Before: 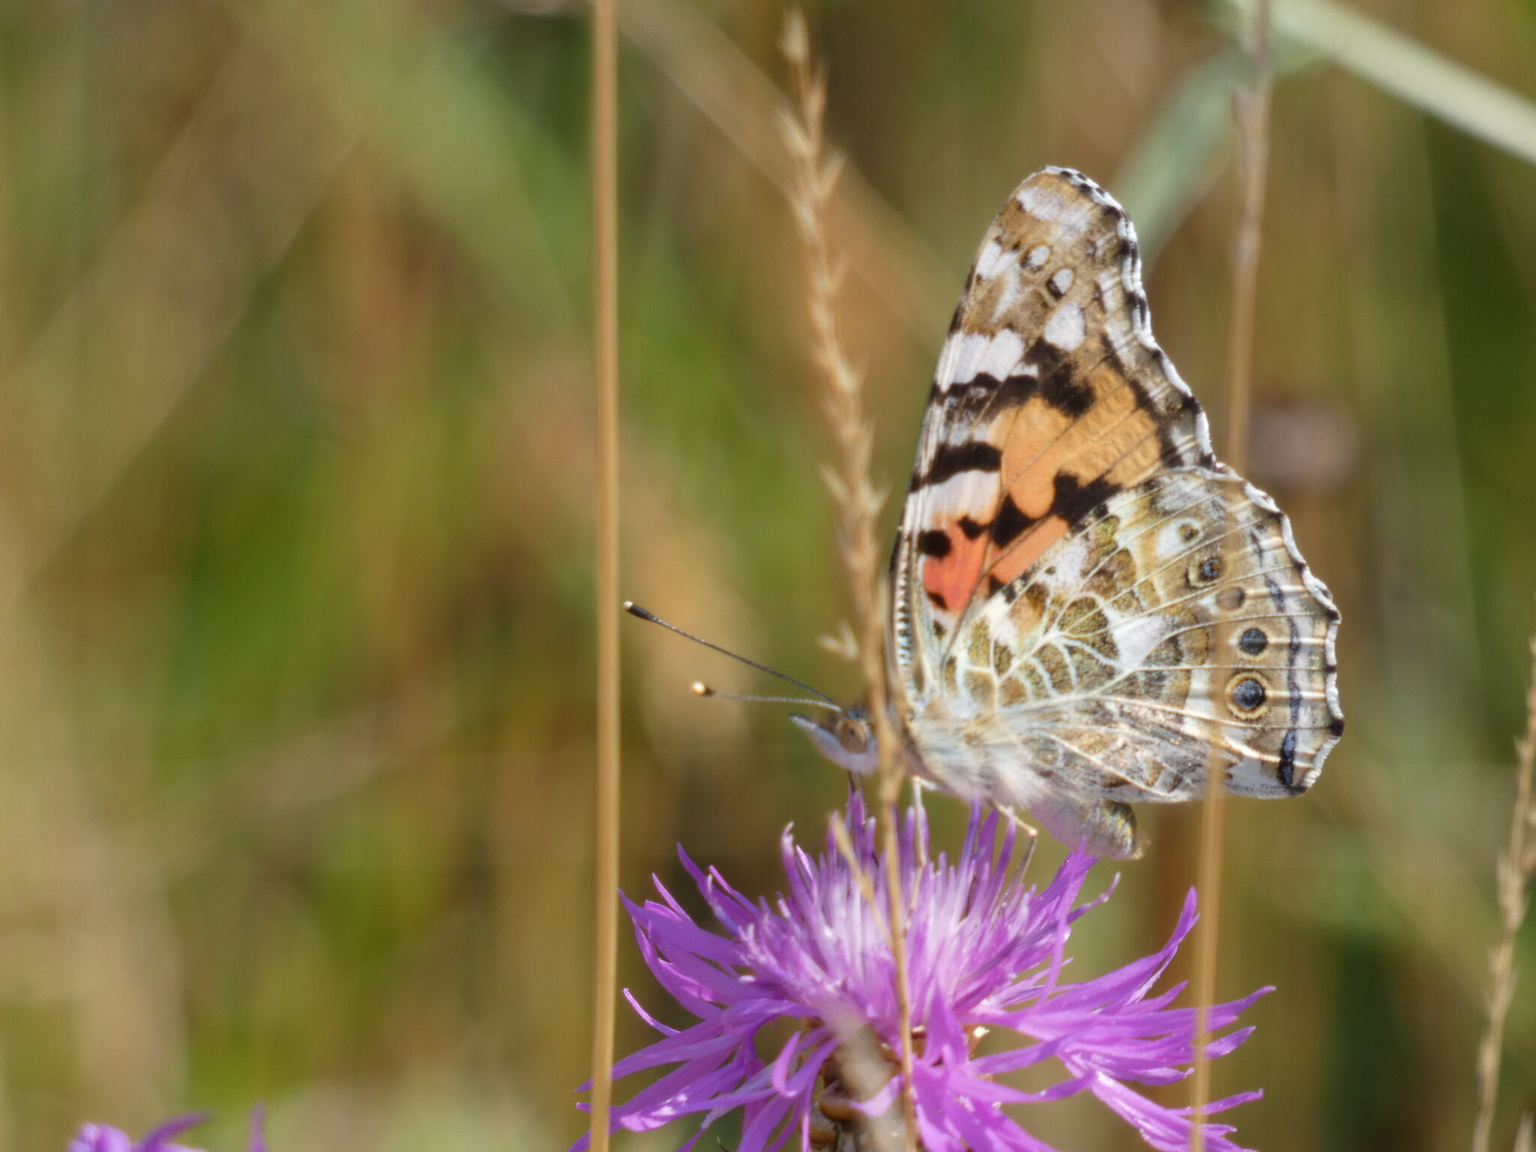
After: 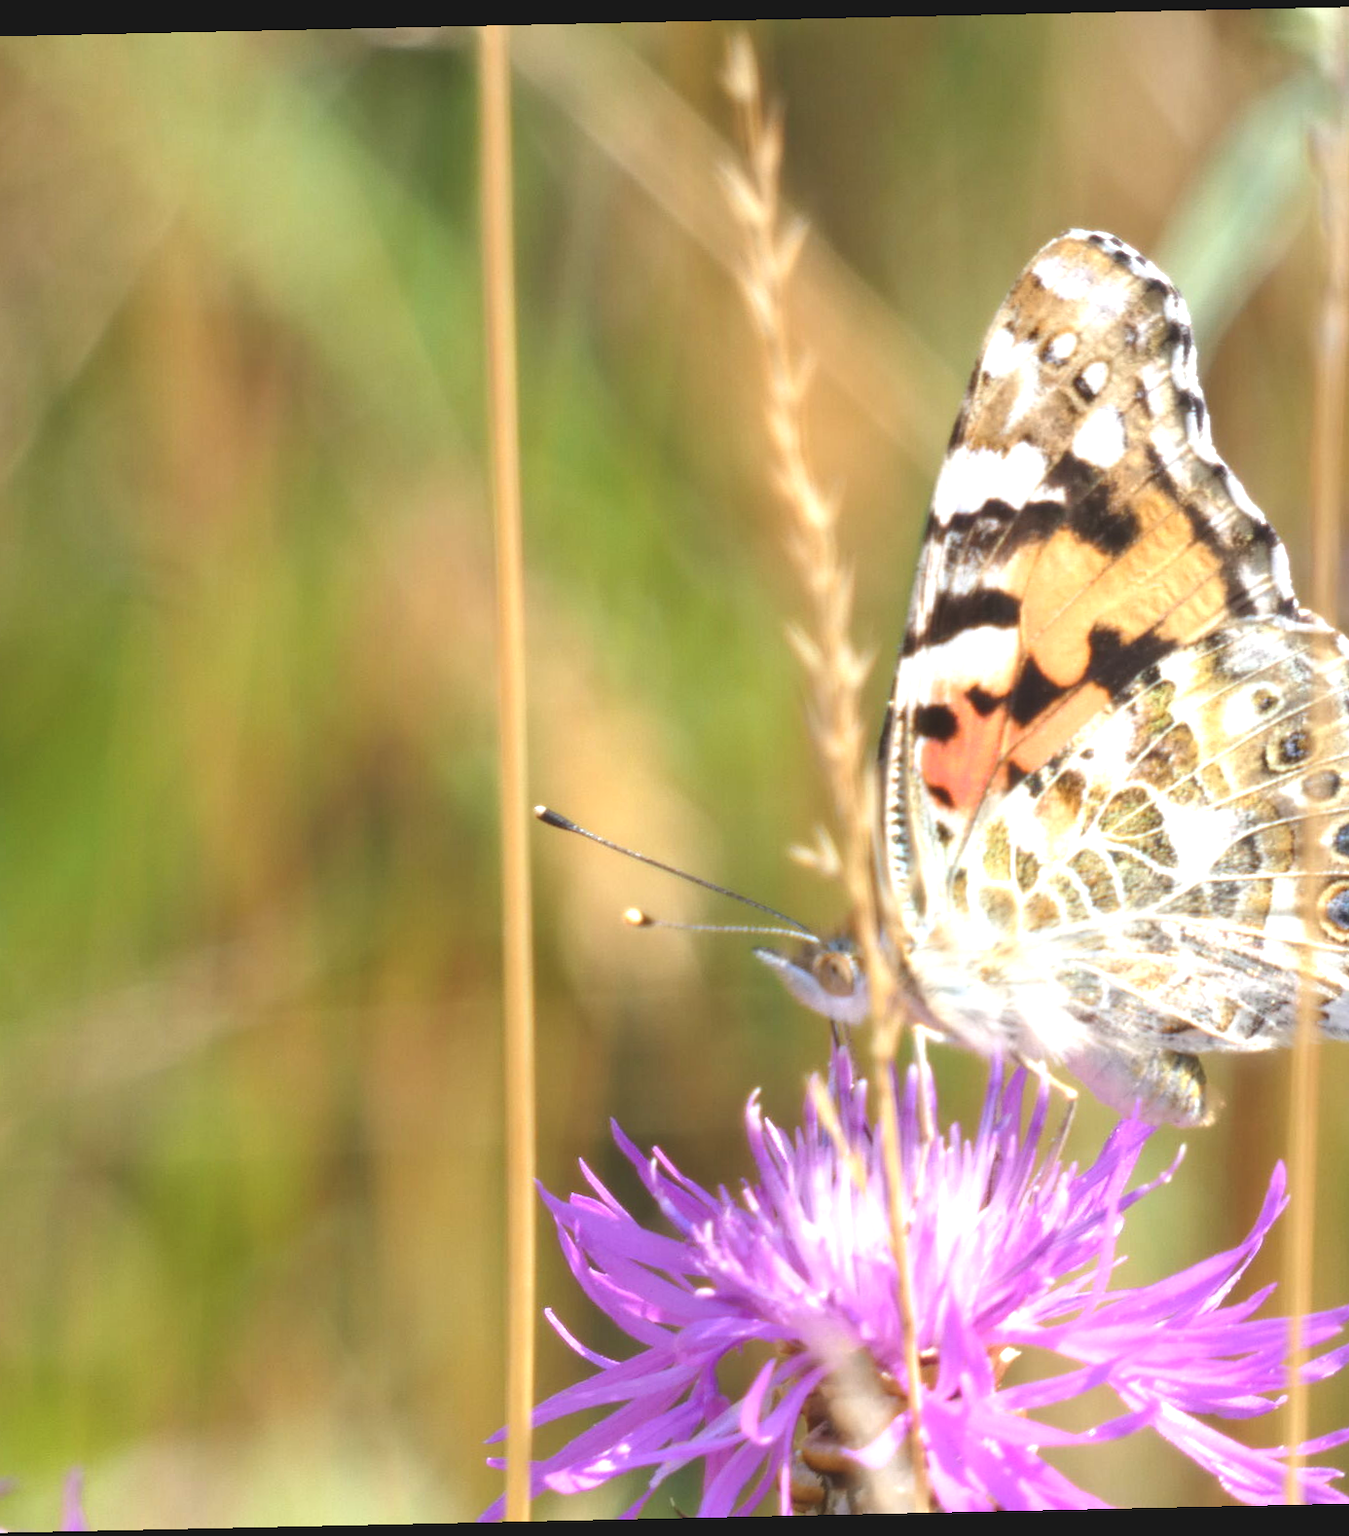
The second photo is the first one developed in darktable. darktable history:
rotate and perspective: rotation -1.24°, automatic cropping off
exposure: black level correction -0.005, exposure 1 EV, compensate highlight preservation false
crop and rotate: left 14.436%, right 18.898%
